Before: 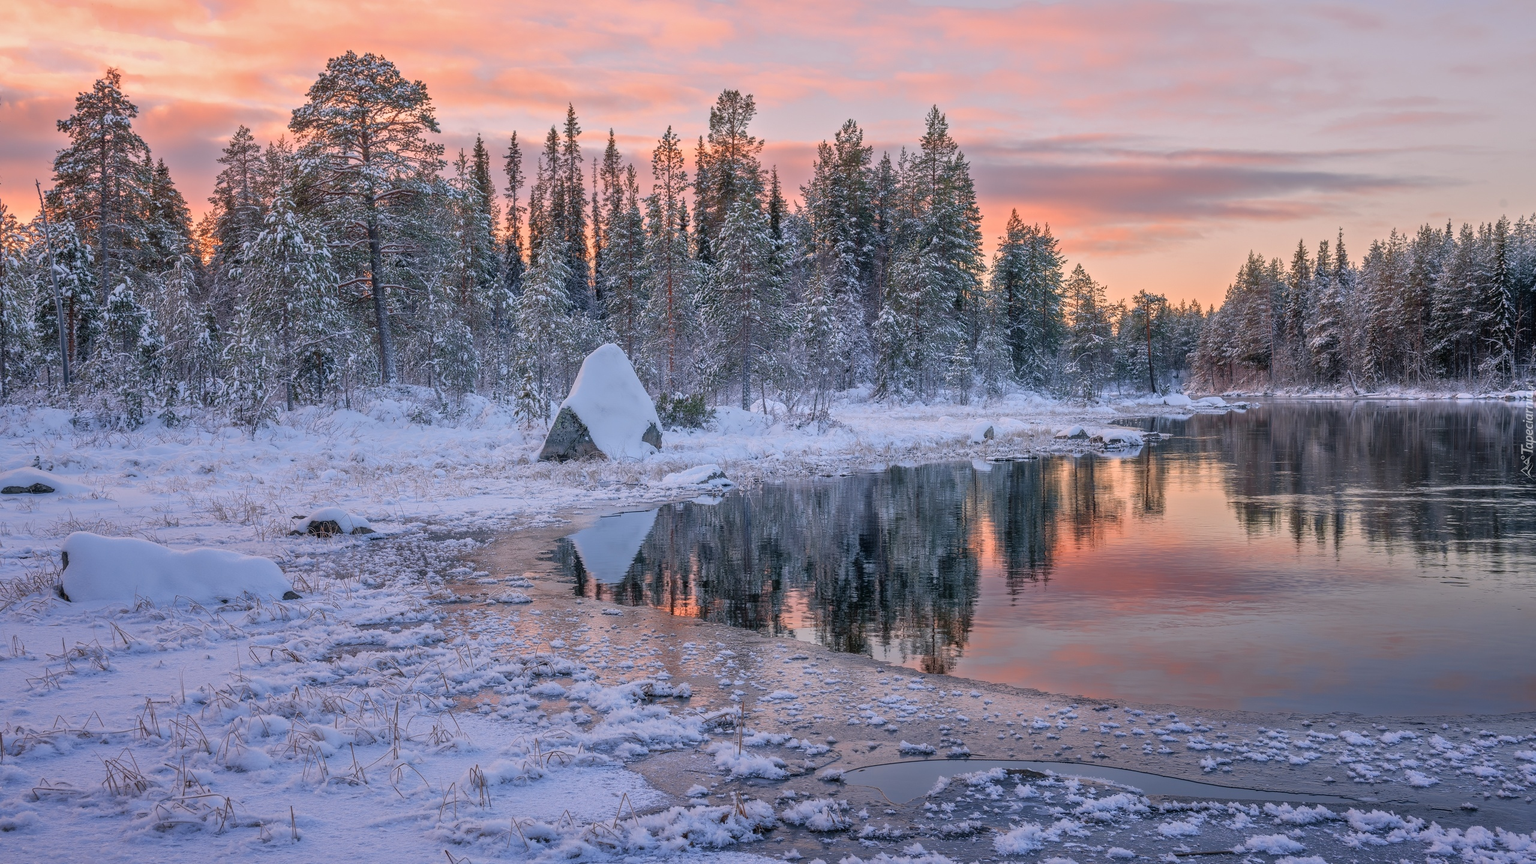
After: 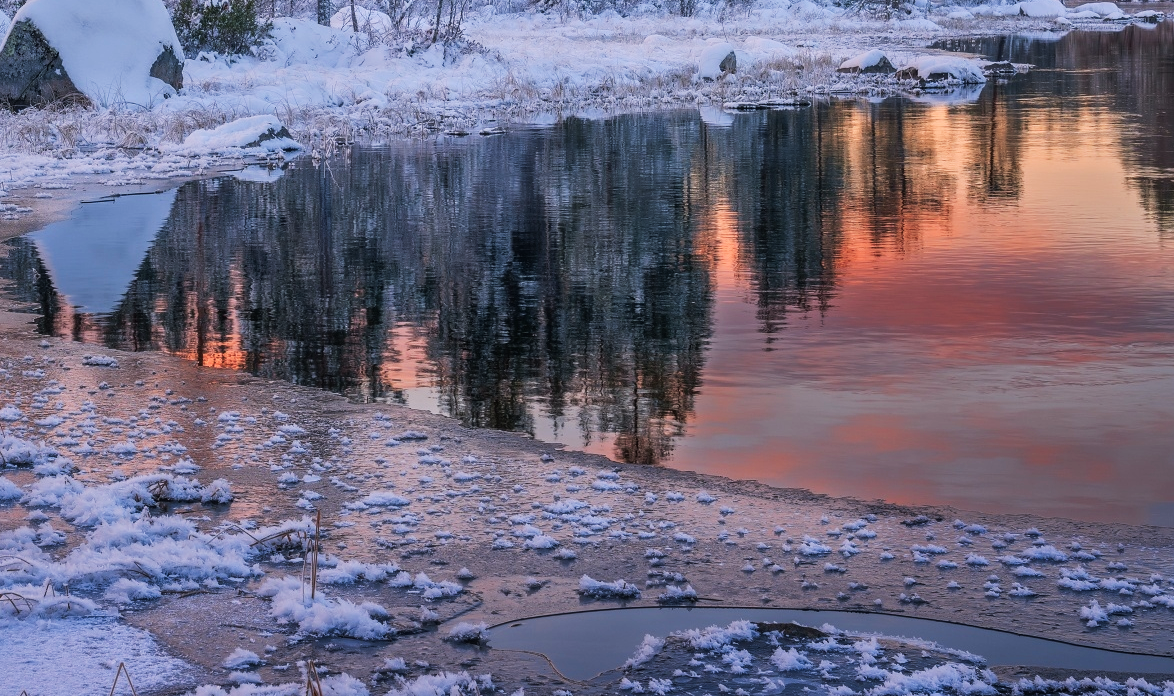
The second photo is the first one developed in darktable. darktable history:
tone curve: curves: ch0 [(0, 0) (0.003, 0.012) (0.011, 0.015) (0.025, 0.02) (0.044, 0.032) (0.069, 0.044) (0.1, 0.063) (0.136, 0.085) (0.177, 0.121) (0.224, 0.159) (0.277, 0.207) (0.335, 0.261) (0.399, 0.328) (0.468, 0.41) (0.543, 0.506) (0.623, 0.609) (0.709, 0.719) (0.801, 0.82) (0.898, 0.907) (1, 1)], preserve colors none
crop: left 35.976%, top 45.819%, right 18.162%, bottom 5.807%
